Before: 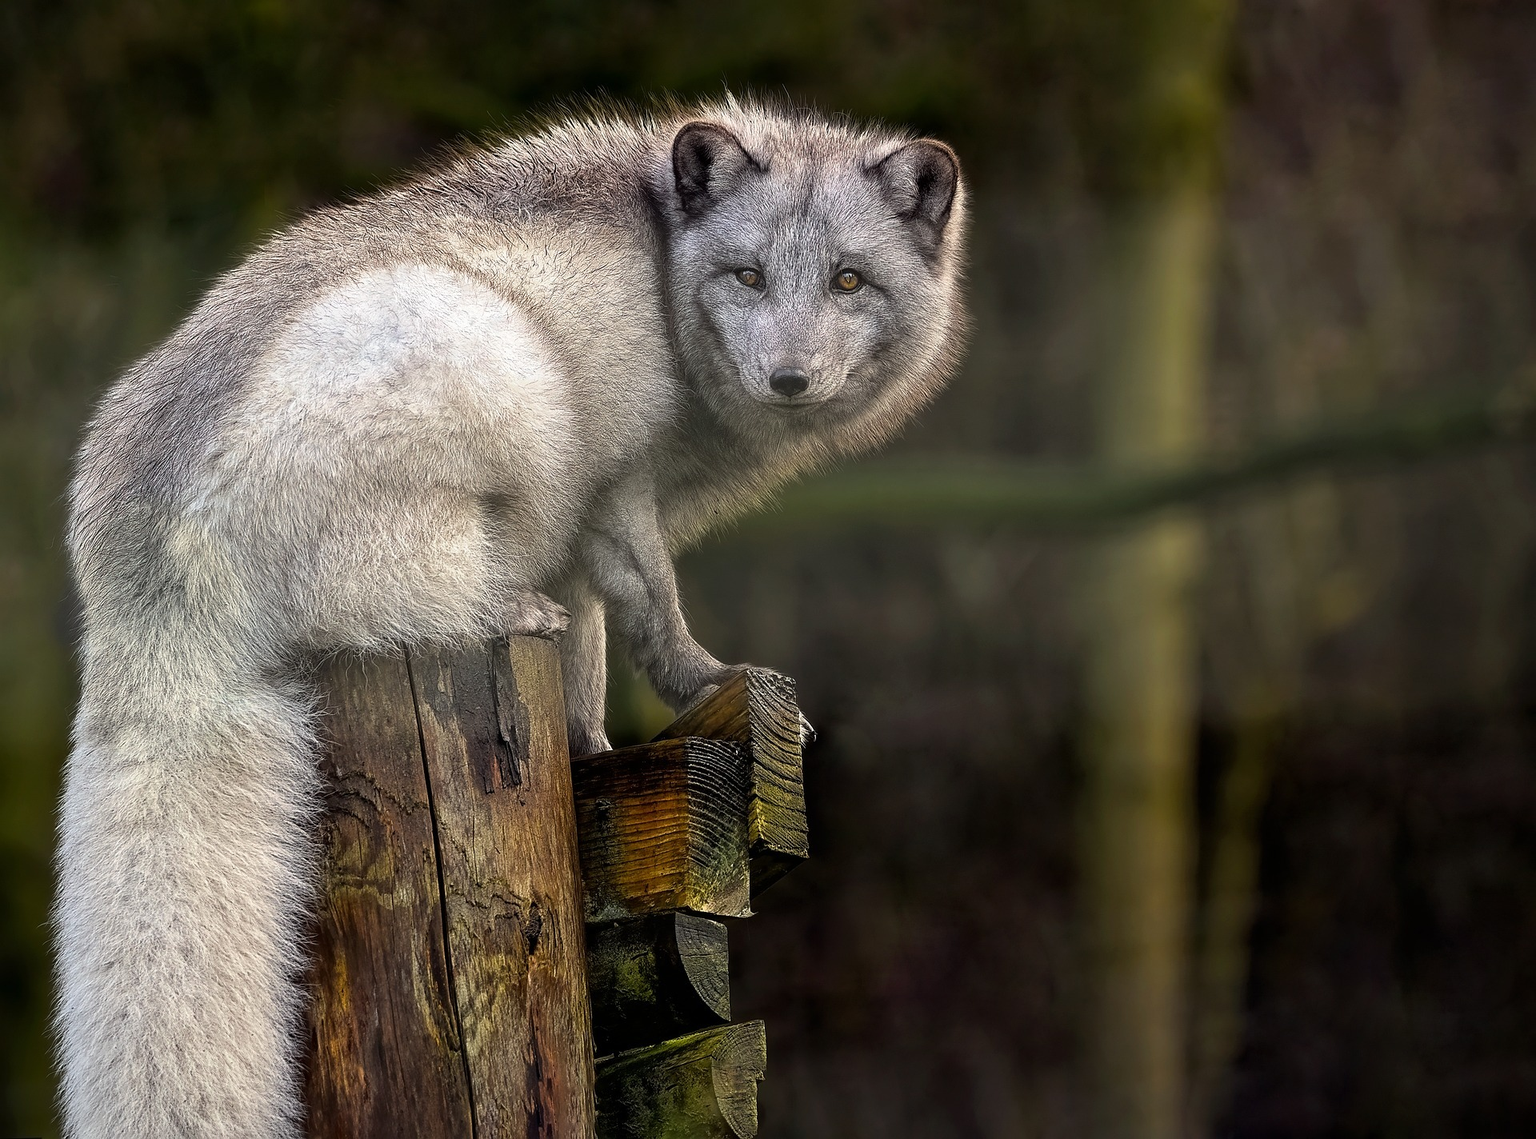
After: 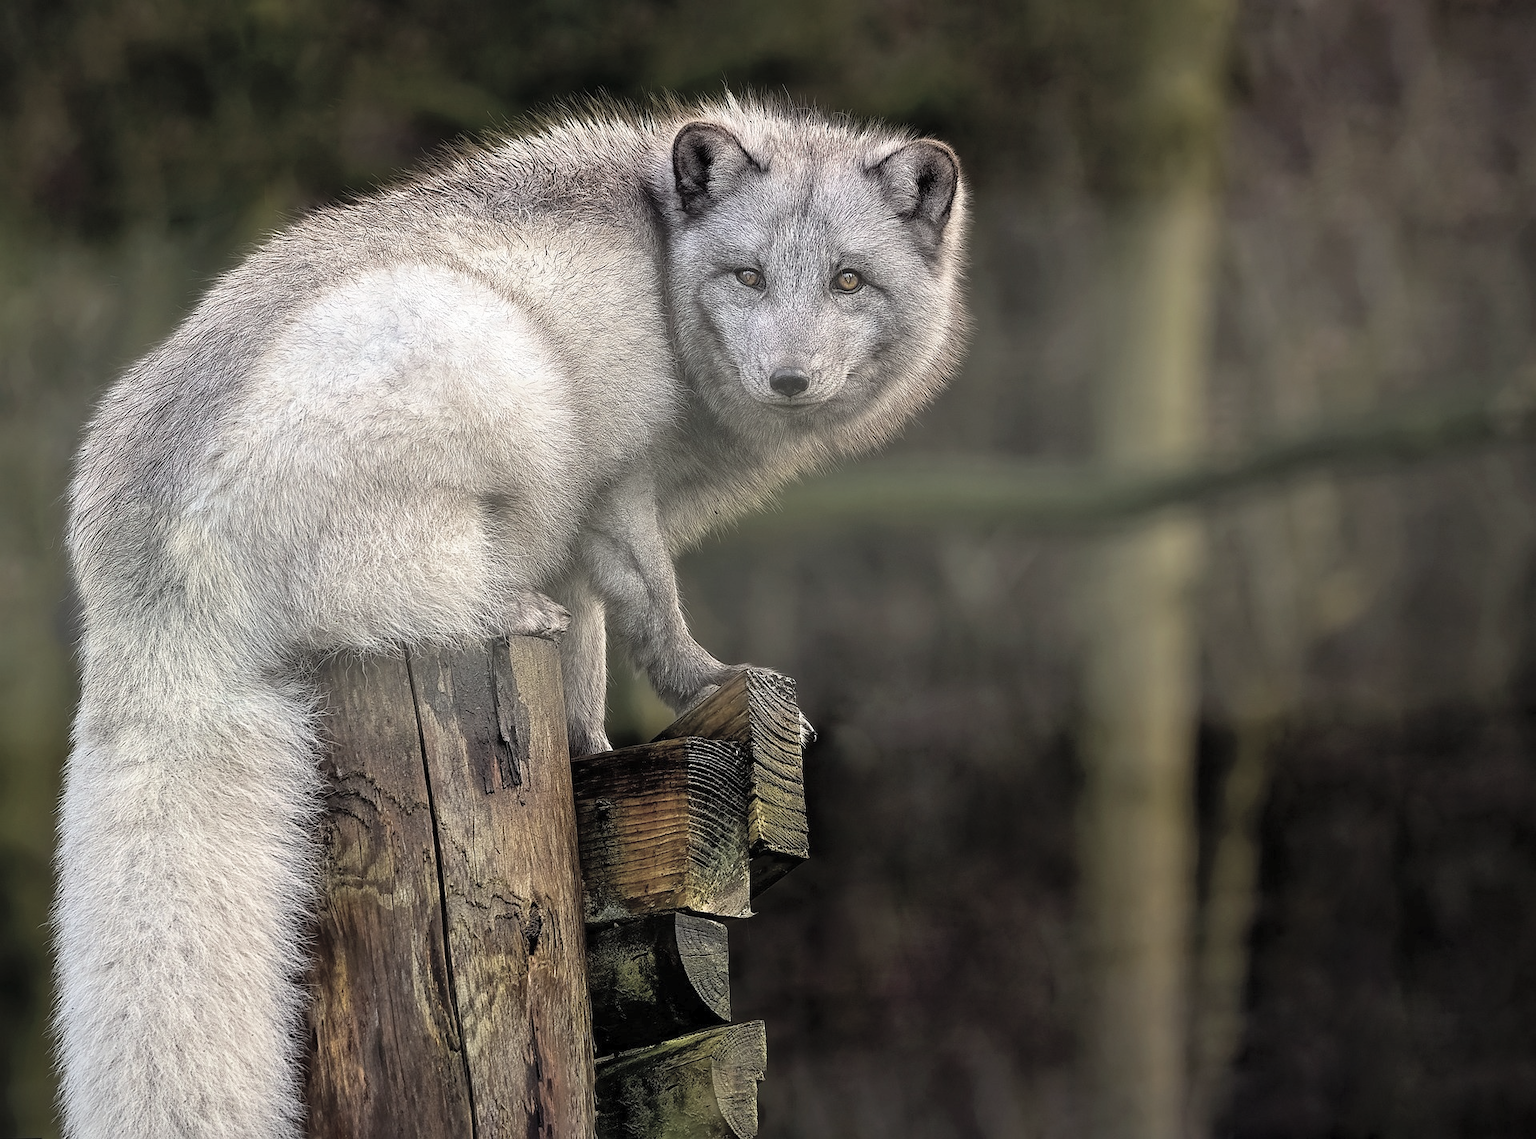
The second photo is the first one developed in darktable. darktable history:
velvia: on, module defaults
contrast brightness saturation: brightness 0.18, saturation -0.5
exposure: exposure 0.014 EV, compensate highlight preservation false
